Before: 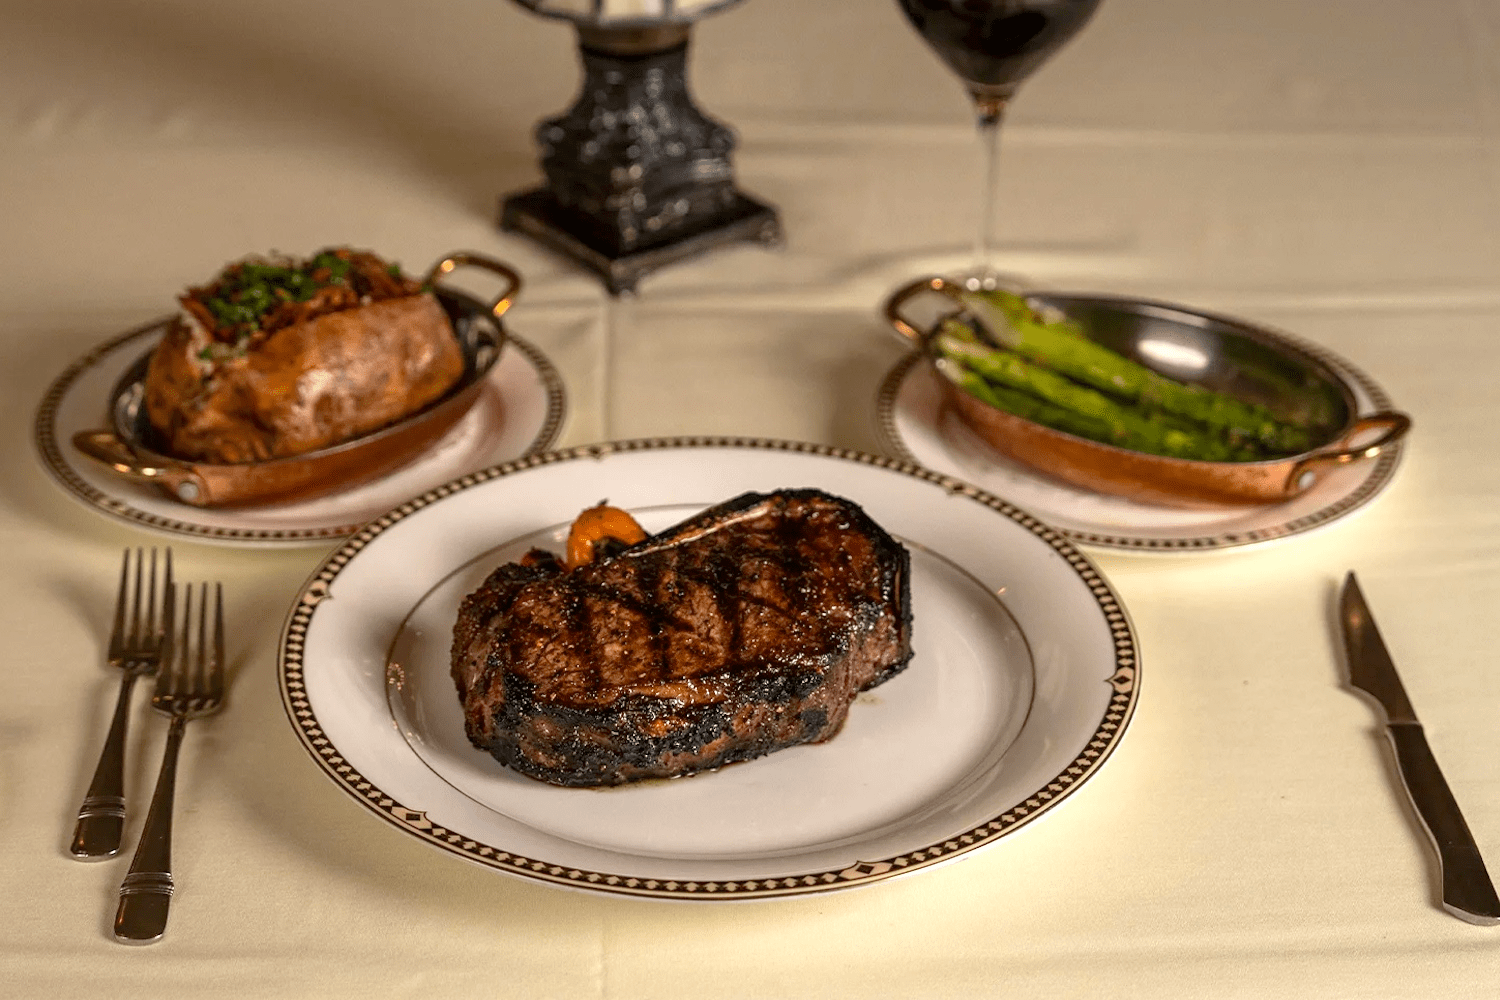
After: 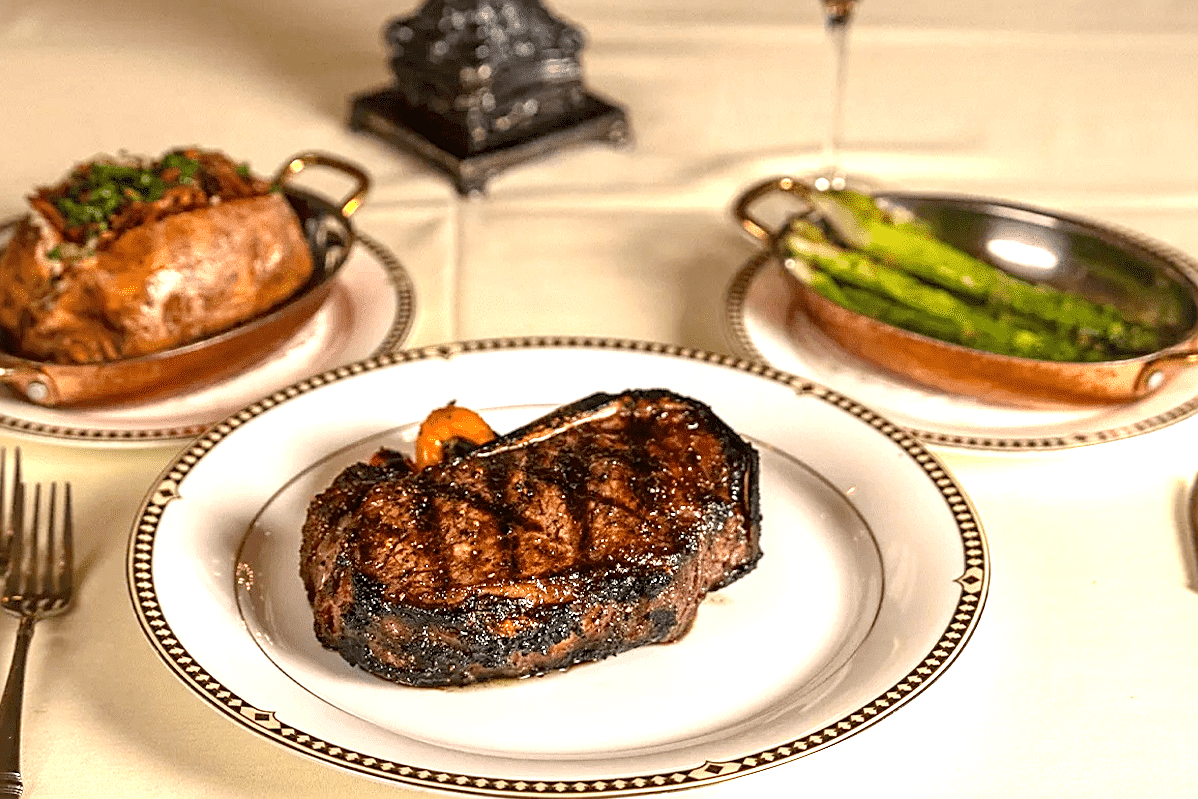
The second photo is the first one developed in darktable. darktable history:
sharpen: on, module defaults
exposure: black level correction 0, exposure 1.1 EV, compensate exposure bias true, compensate highlight preservation false
crop and rotate: left 10.071%, top 10.071%, right 10.02%, bottom 10.02%
